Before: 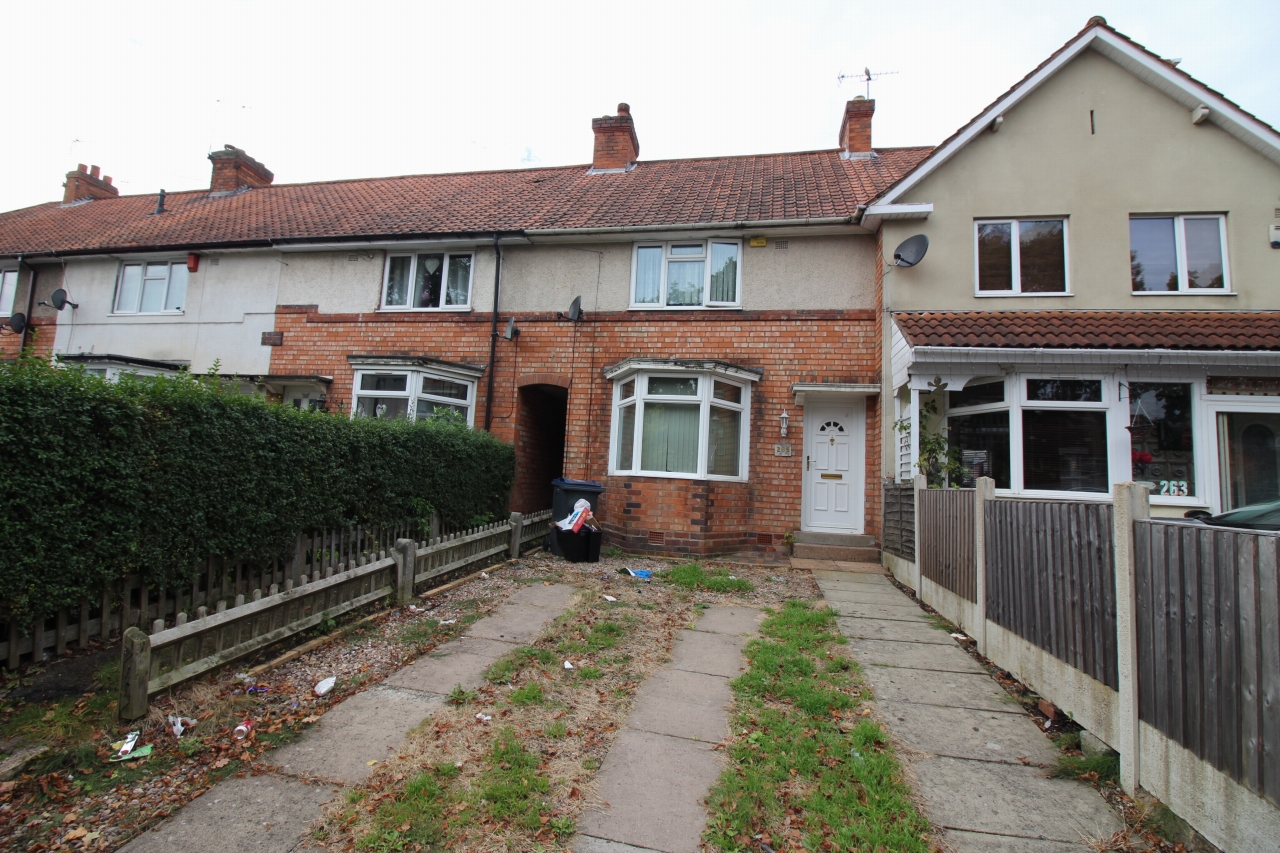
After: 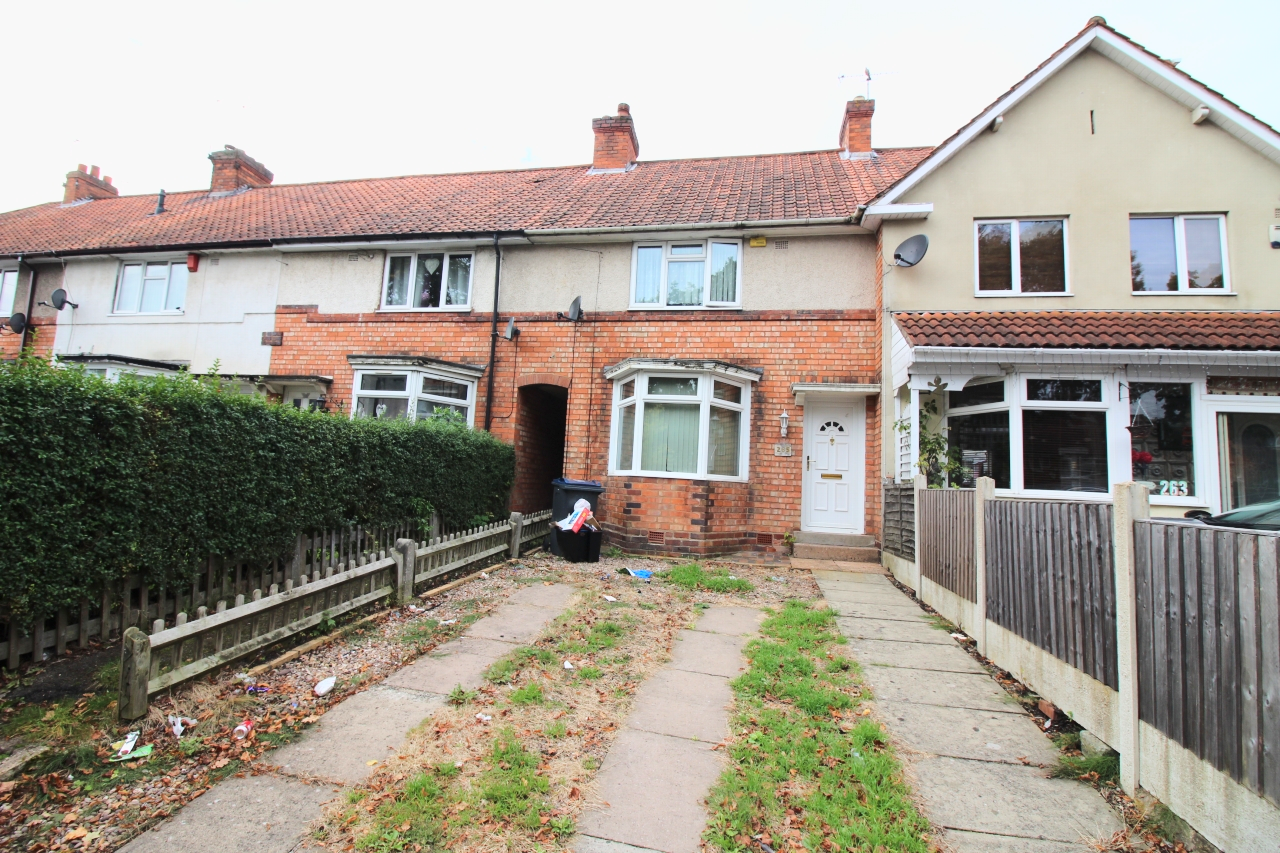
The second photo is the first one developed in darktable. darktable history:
base curve: curves: ch0 [(0, 0) (0.025, 0.046) (0.112, 0.277) (0.467, 0.74) (0.814, 0.929) (1, 0.942)]
tone equalizer: on, module defaults
